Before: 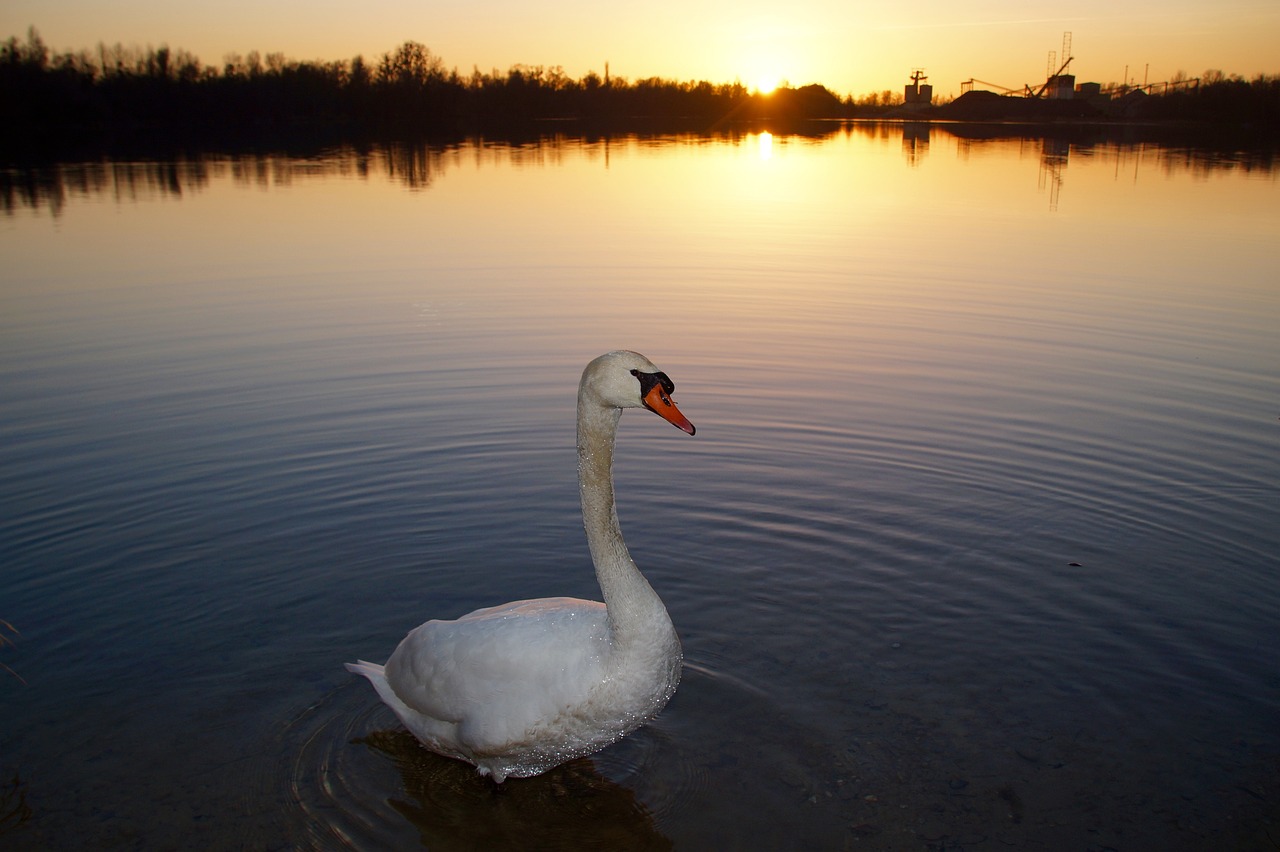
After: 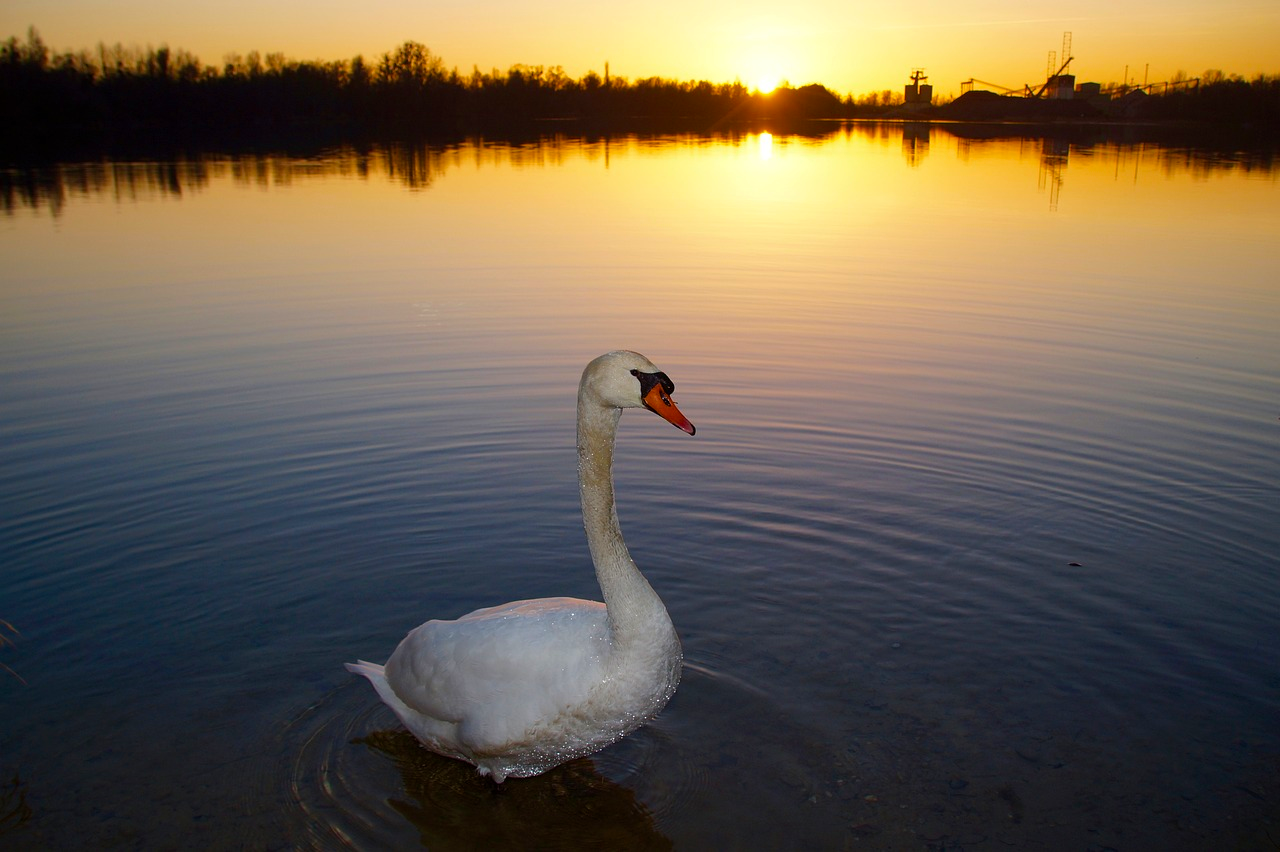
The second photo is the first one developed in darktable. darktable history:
color balance rgb: perceptual saturation grading › global saturation 25.339%, global vibrance 20%
